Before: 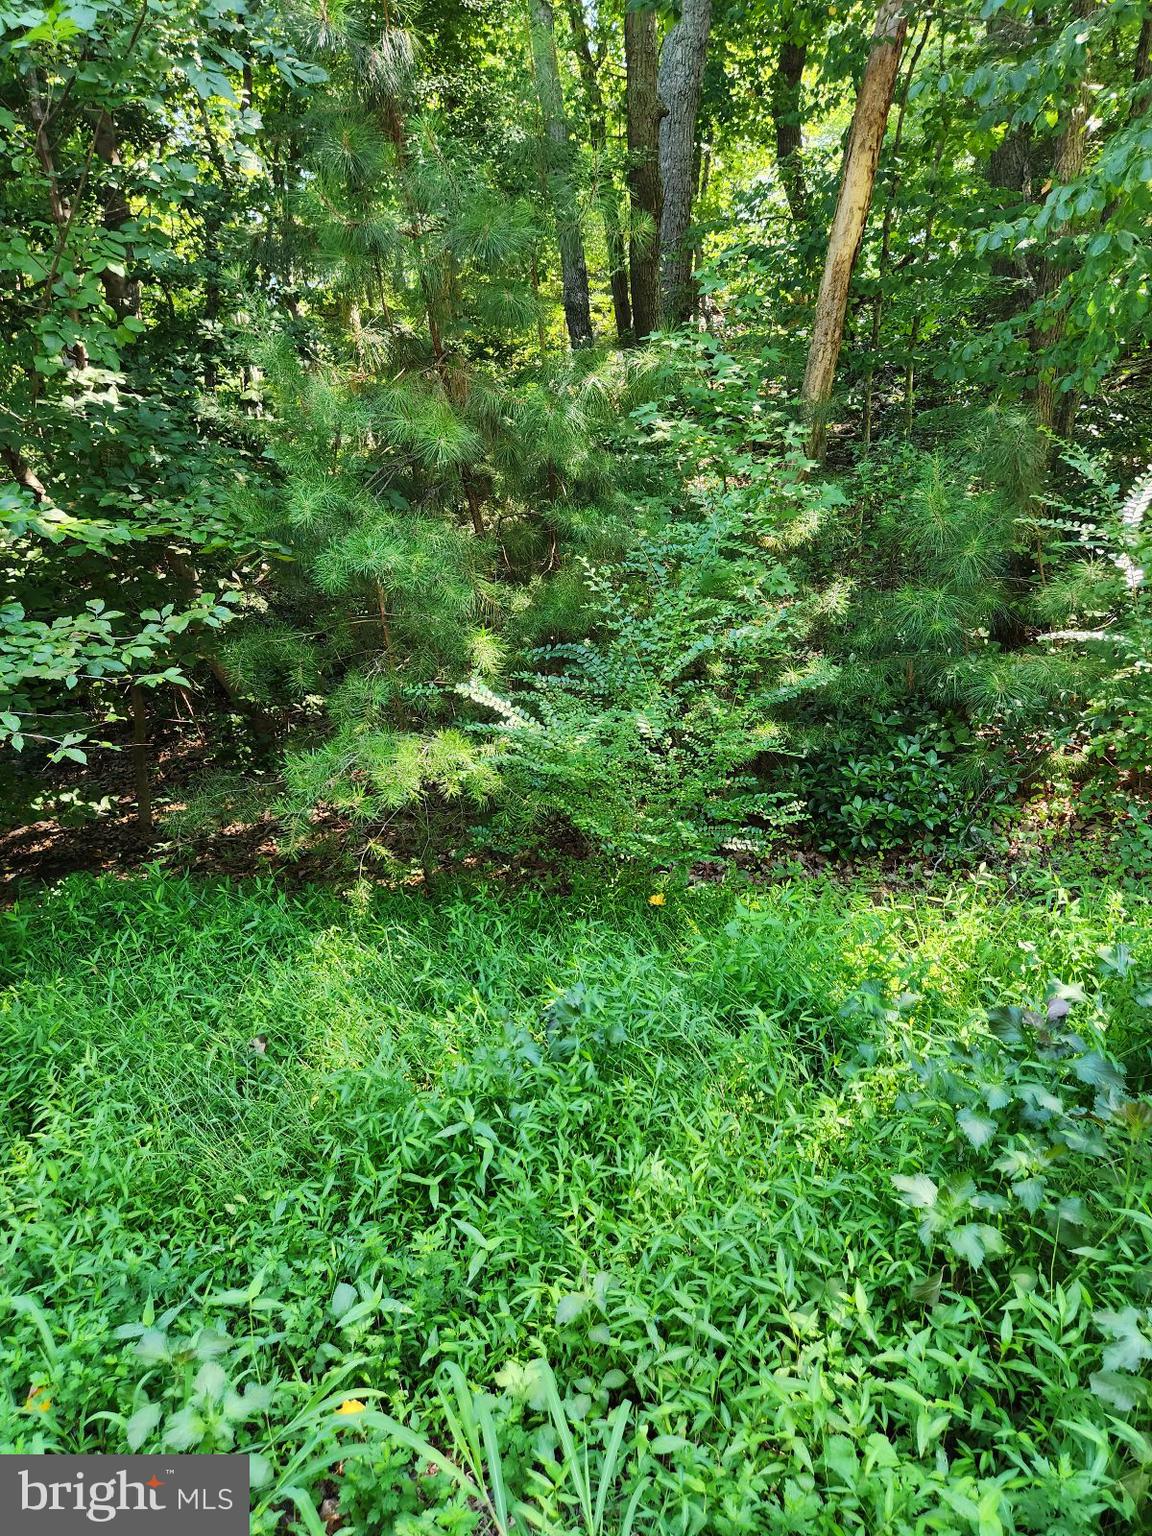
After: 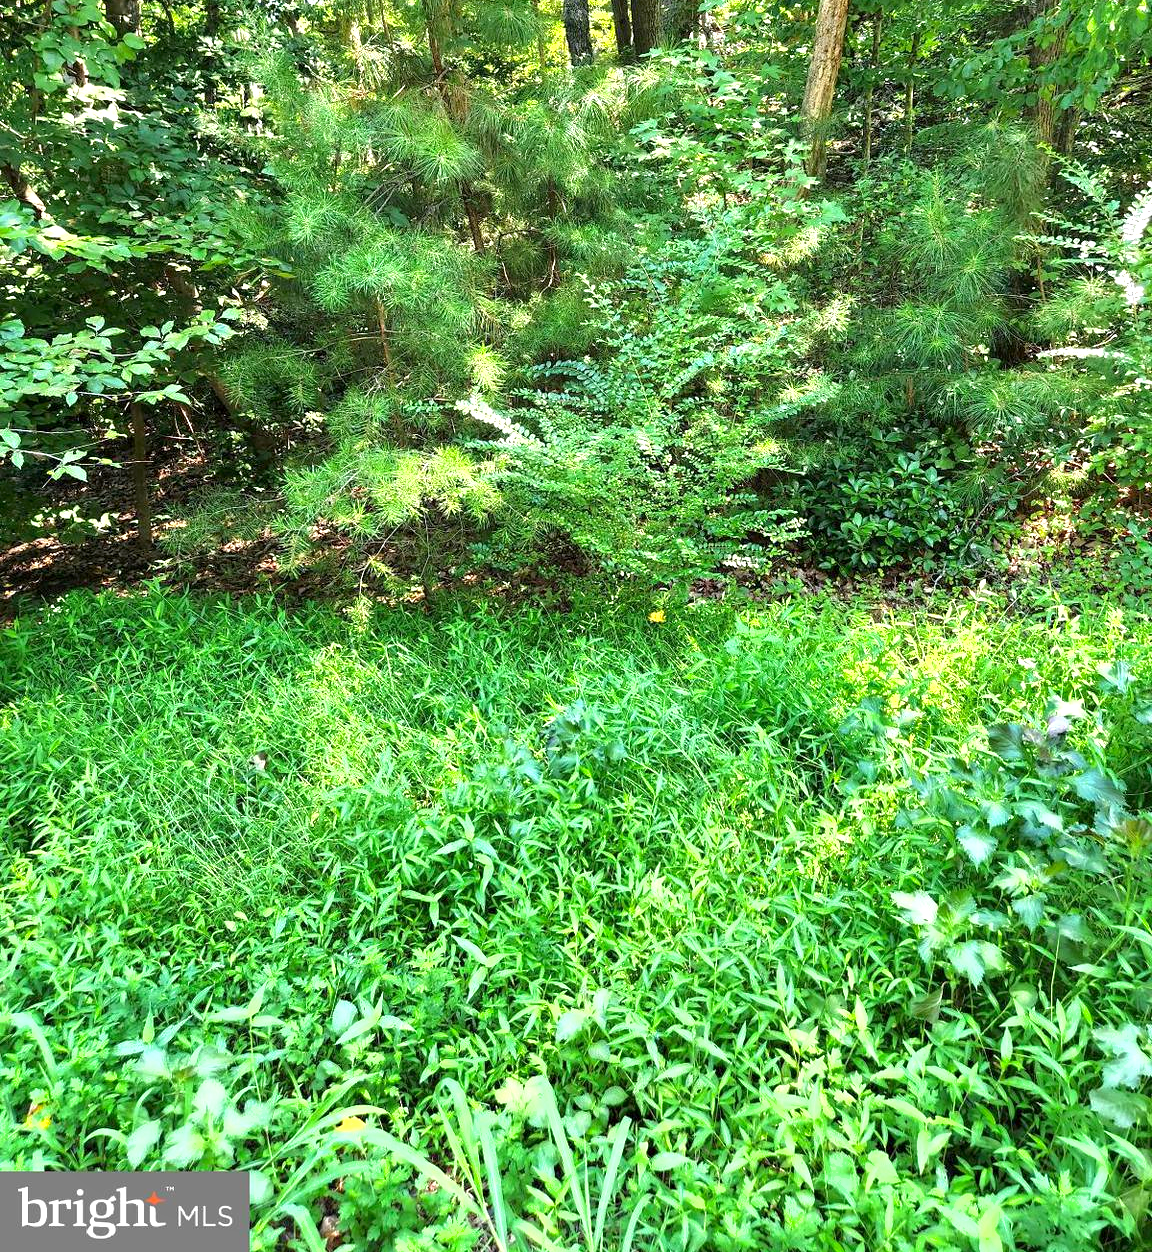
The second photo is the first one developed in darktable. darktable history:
crop and rotate: top 18.473%
exposure: black level correction 0.002, exposure 1 EV, compensate exposure bias true, compensate highlight preservation false
shadows and highlights: shadows -20.33, white point adjustment -1.85, highlights -34.76
